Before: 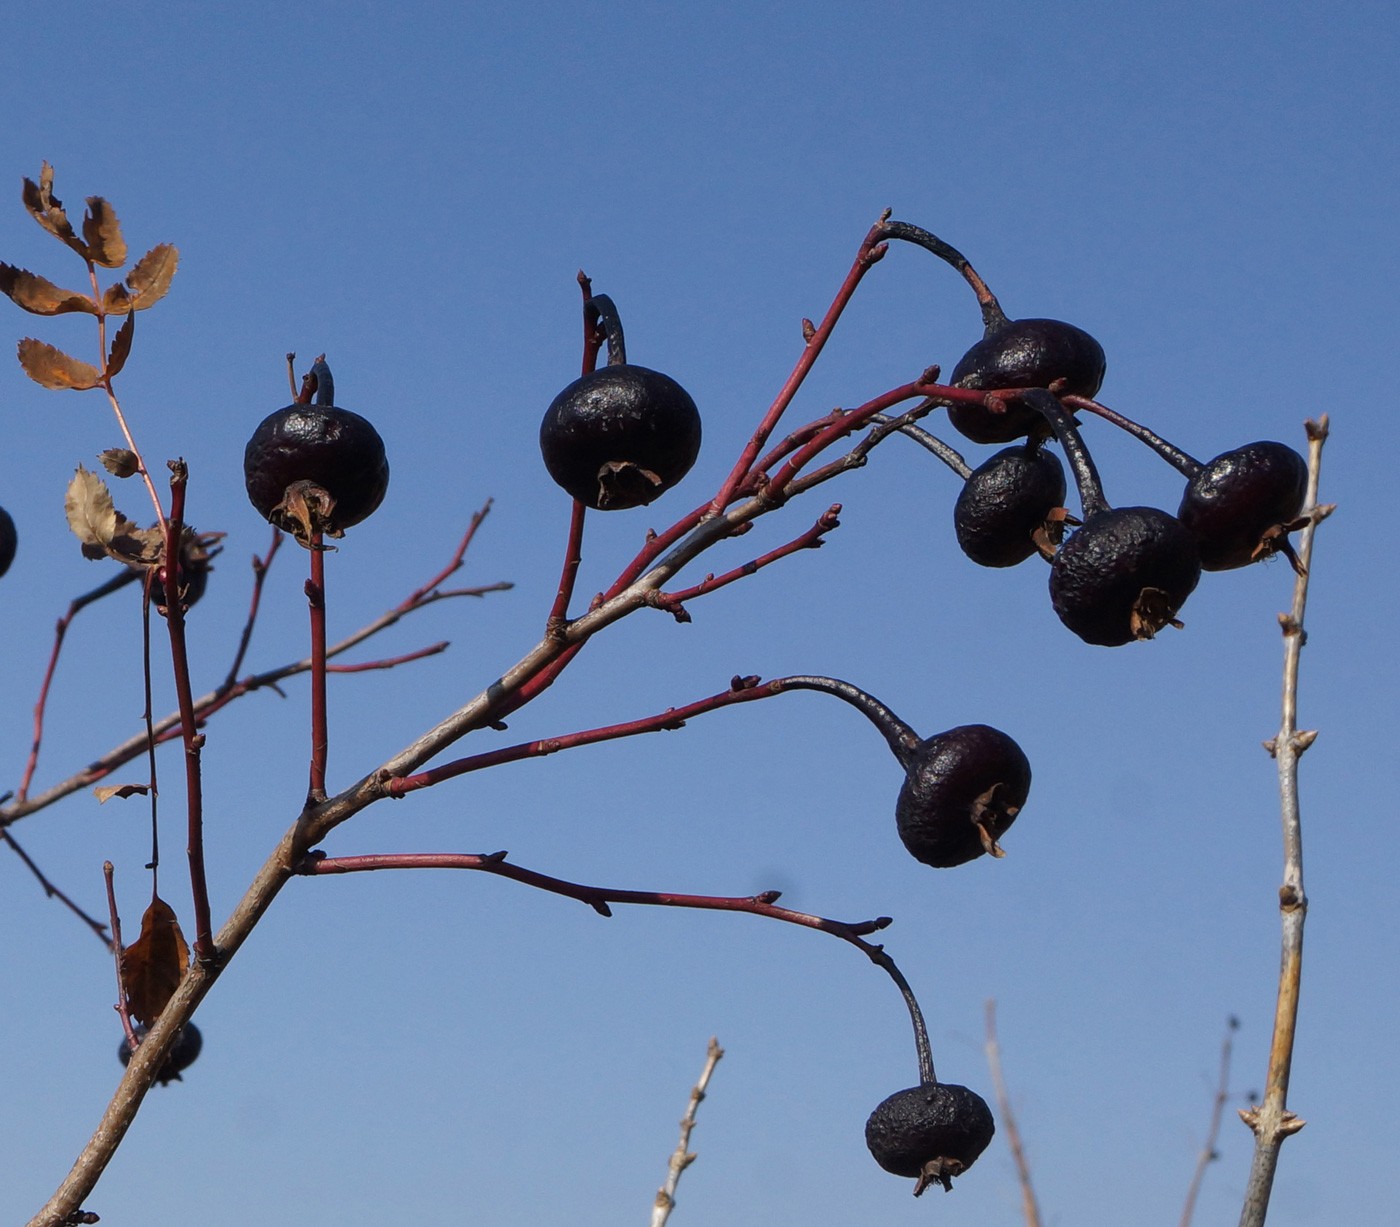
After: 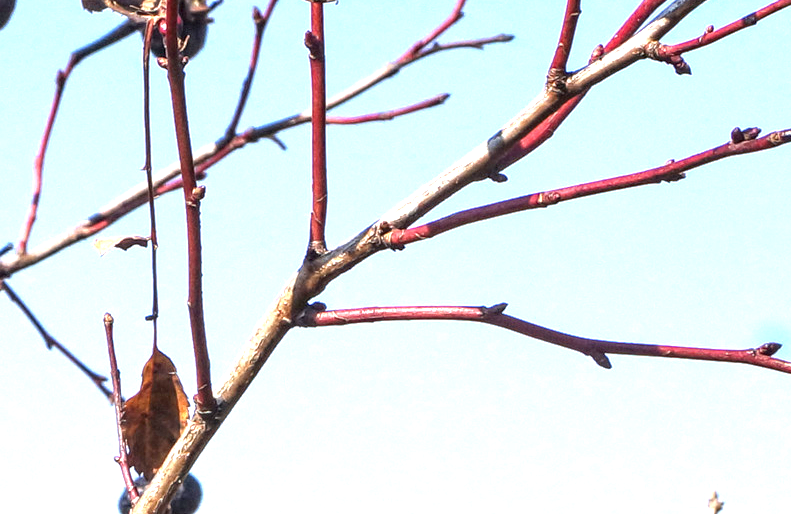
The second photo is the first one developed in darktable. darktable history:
crop: top 44.733%, right 43.476%, bottom 13.334%
local contrast: highlights 58%, detail 146%
contrast equalizer: octaves 7, y [[0.524 ×6], [0.512 ×6], [0.379 ×6], [0 ×6], [0 ×6]]
exposure: exposure 2.207 EV, compensate highlight preservation false
